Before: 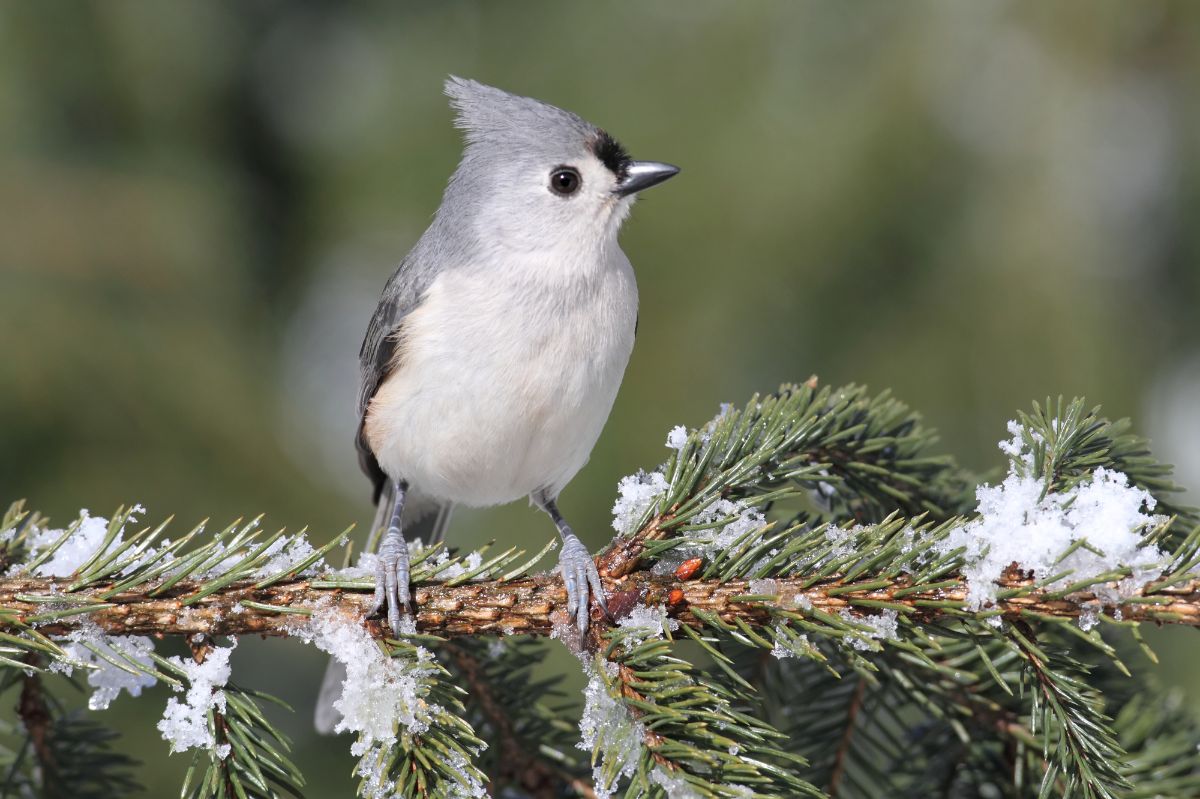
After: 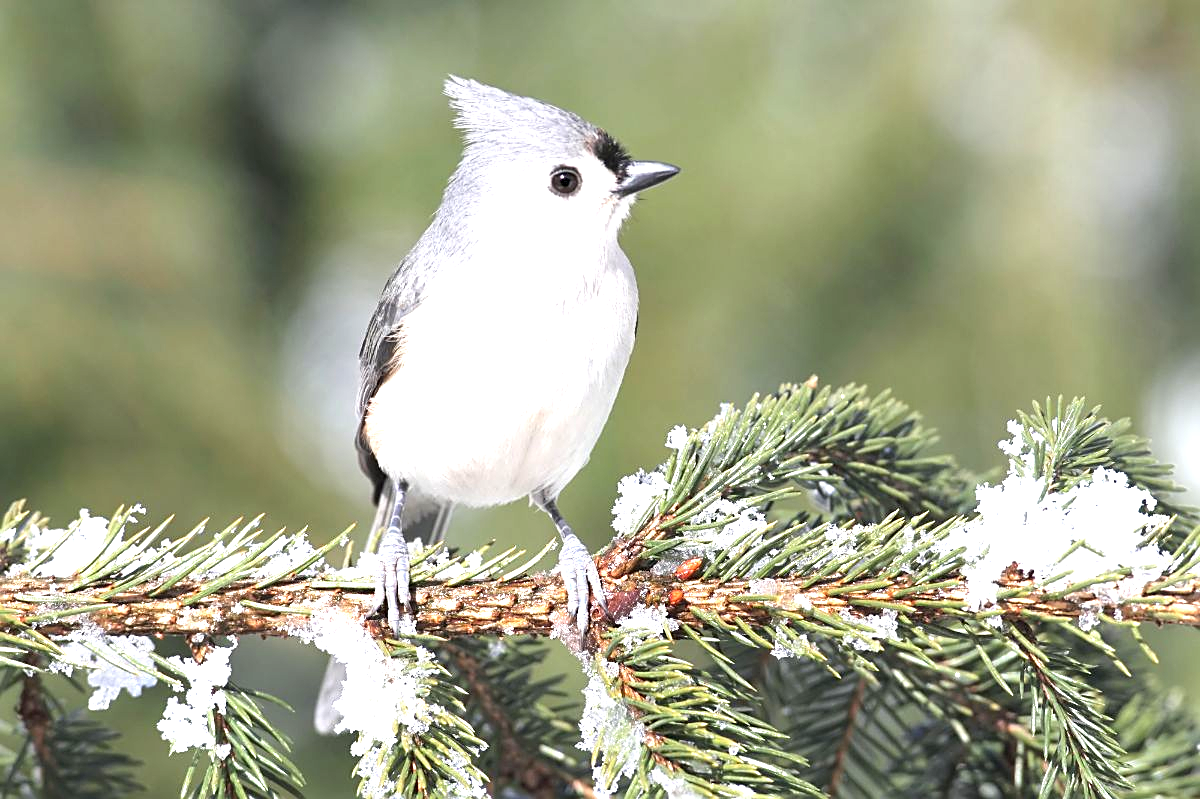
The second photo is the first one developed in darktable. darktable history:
sharpen: on, module defaults
exposure: black level correction 0, exposure 1.329 EV, compensate highlight preservation false
